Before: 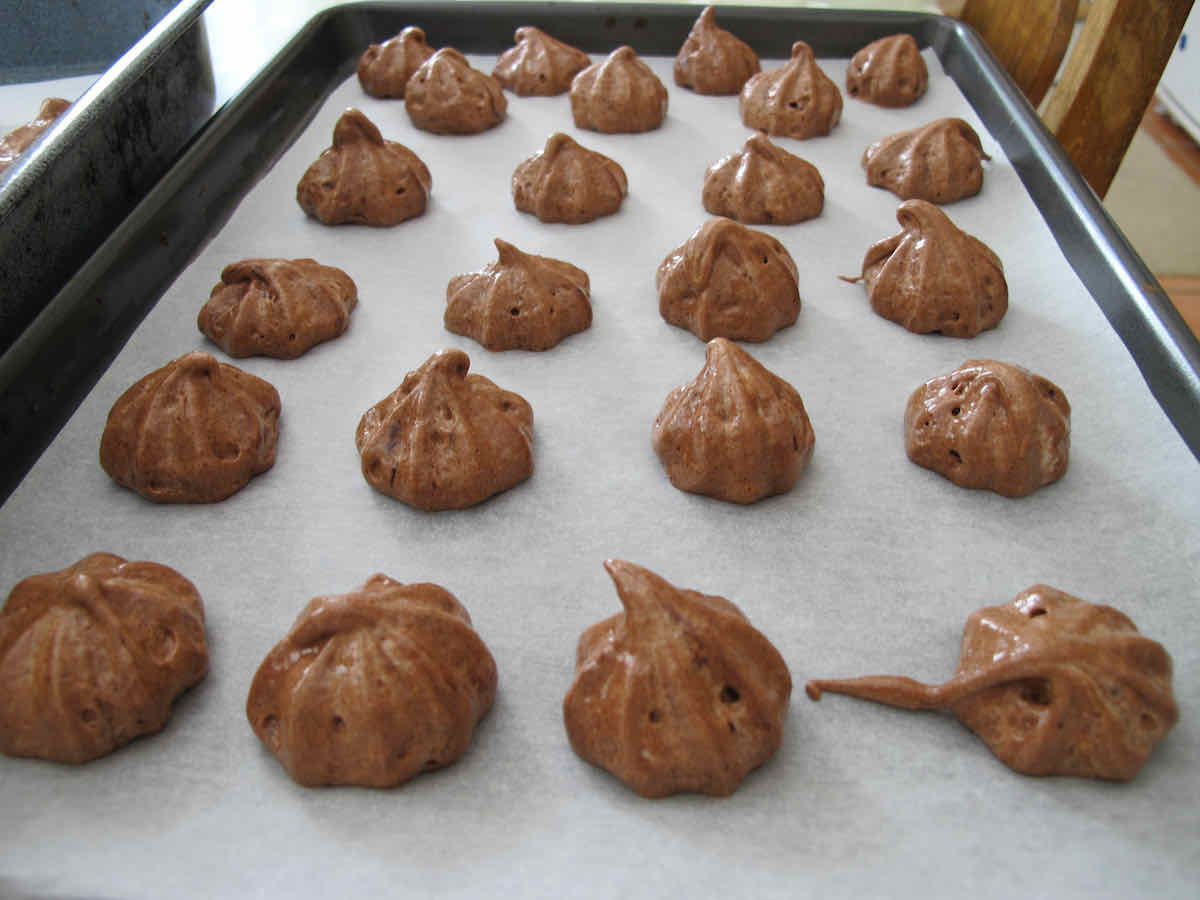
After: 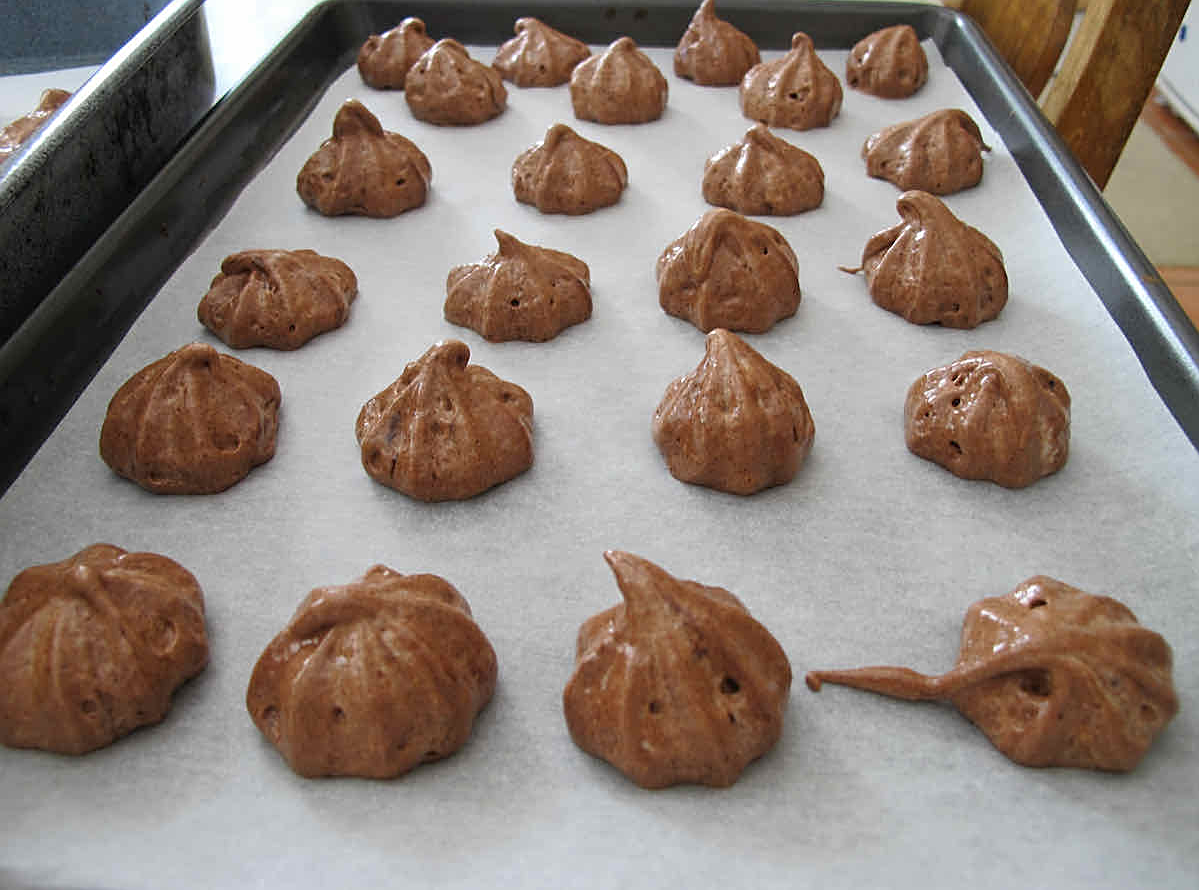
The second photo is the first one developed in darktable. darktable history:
sharpen: on, module defaults
crop: top 1.049%, right 0.001%
